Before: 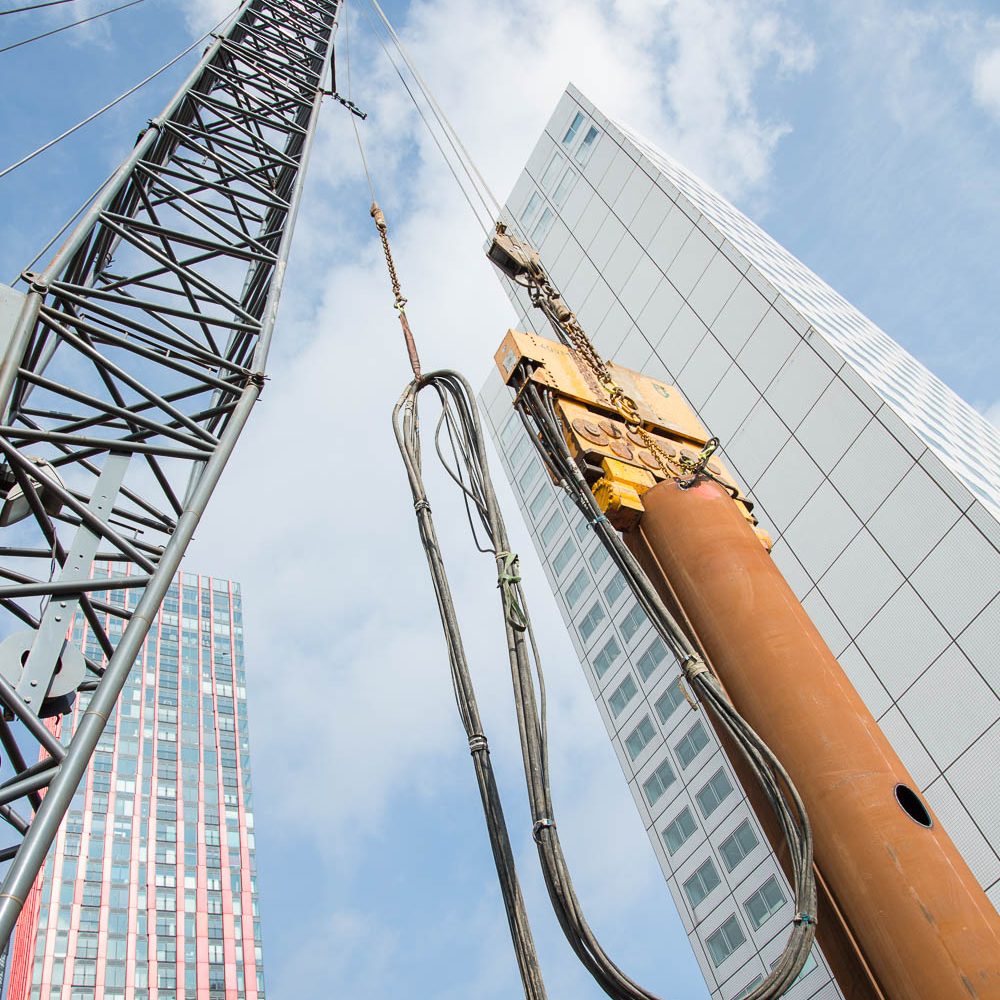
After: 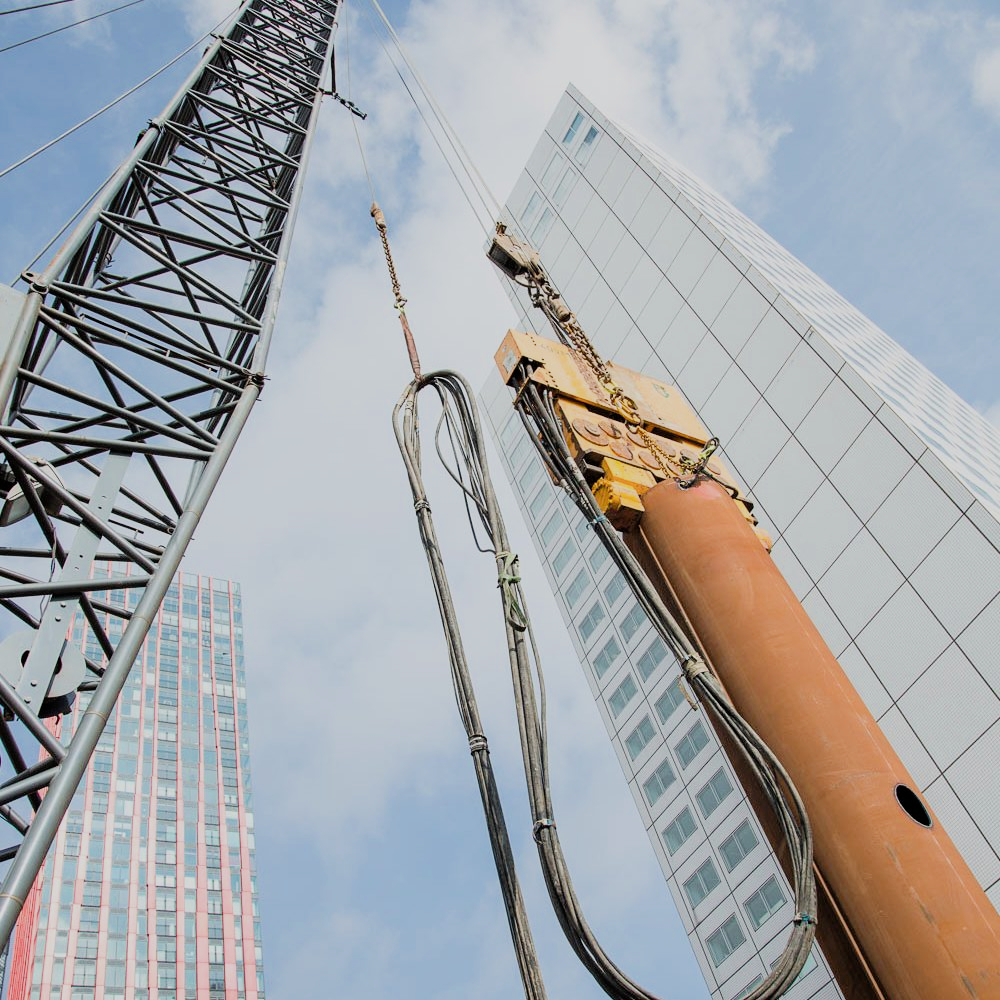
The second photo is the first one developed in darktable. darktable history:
exposure: exposure 0.15 EV, compensate highlight preservation false
filmic rgb: black relative exposure -7.65 EV, white relative exposure 4.56 EV, hardness 3.61
